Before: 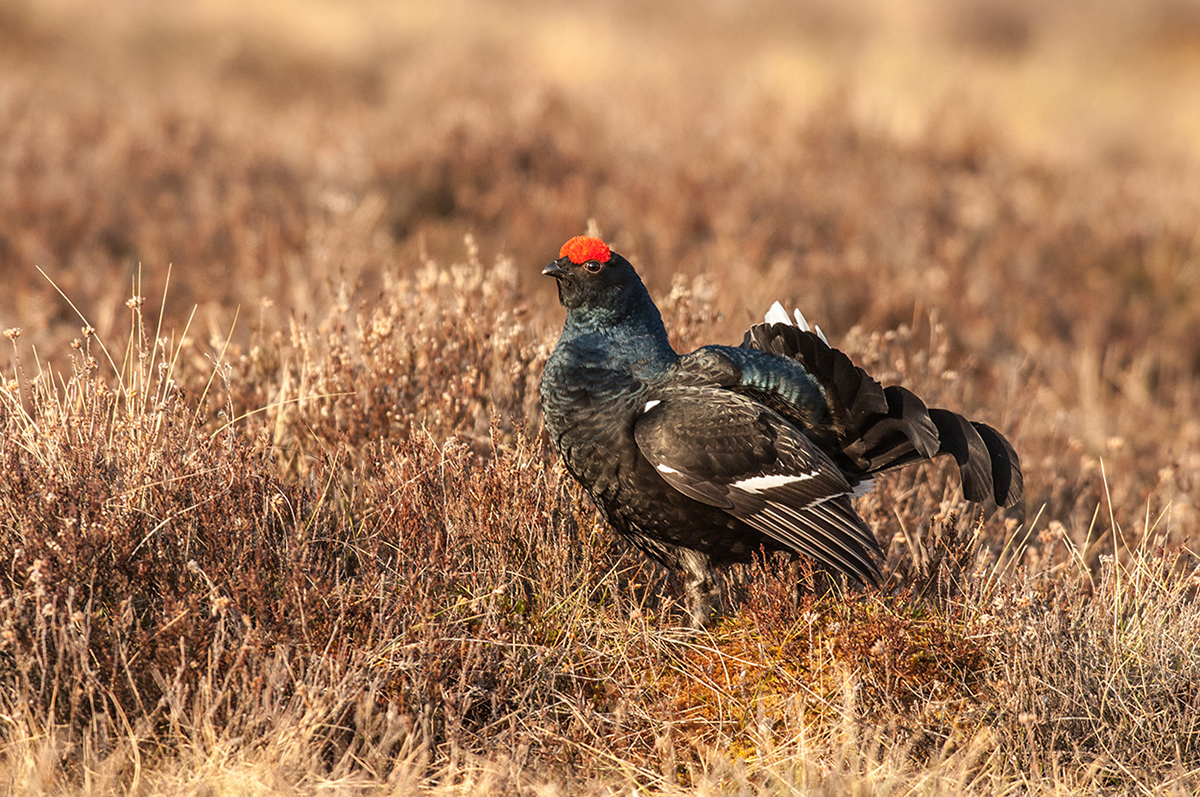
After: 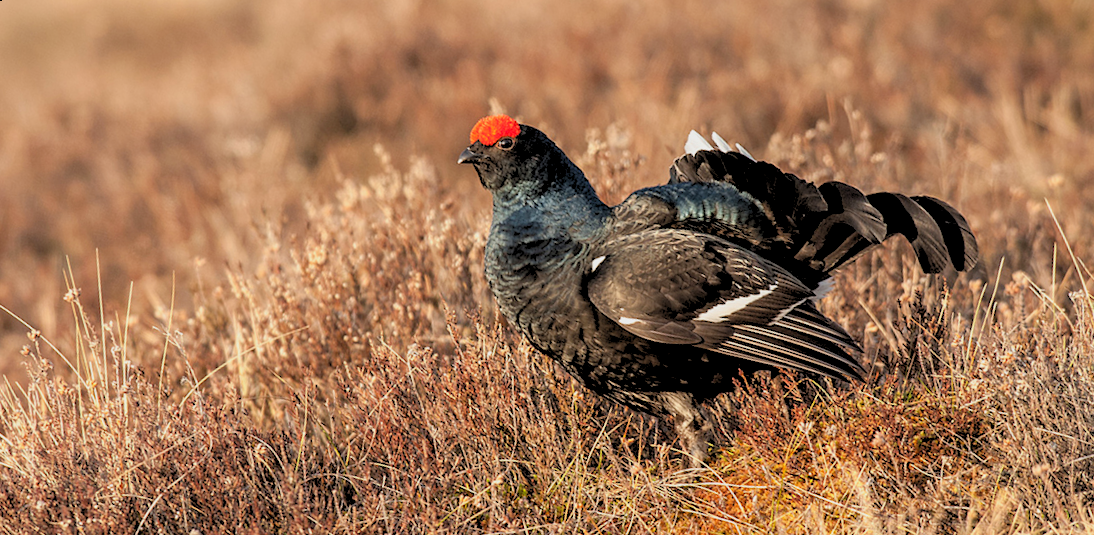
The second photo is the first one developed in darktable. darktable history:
rotate and perspective: rotation -14.8°, crop left 0.1, crop right 0.903, crop top 0.25, crop bottom 0.748
rgb levels: preserve colors sum RGB, levels [[0.038, 0.433, 0.934], [0, 0.5, 1], [0, 0.5, 1]]
